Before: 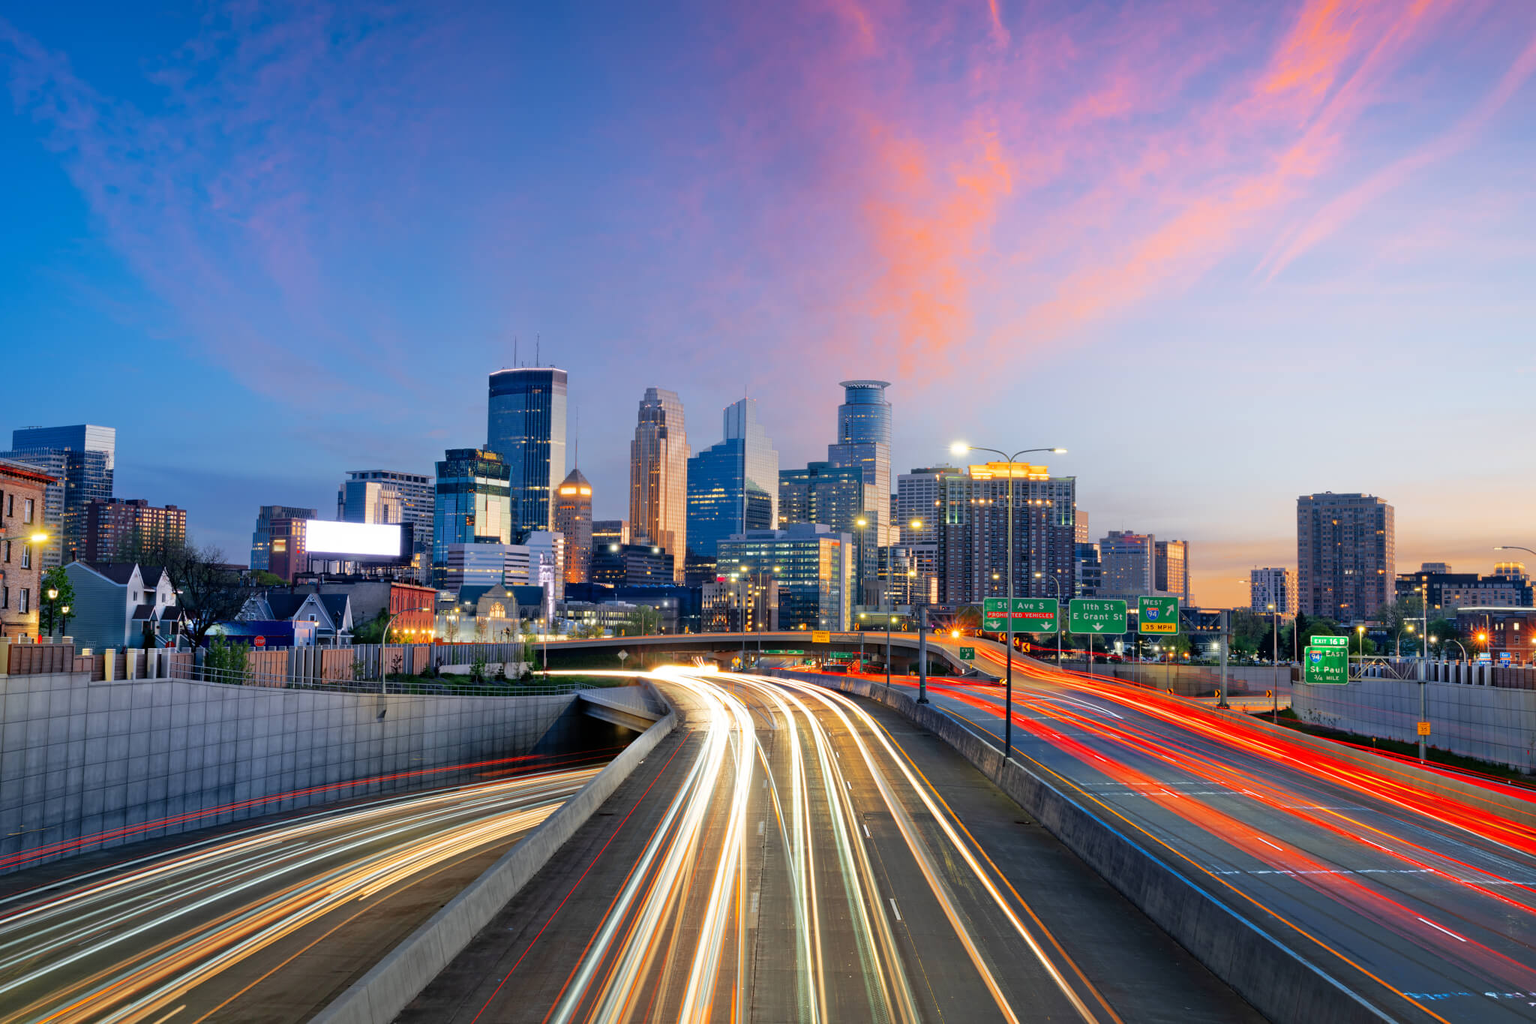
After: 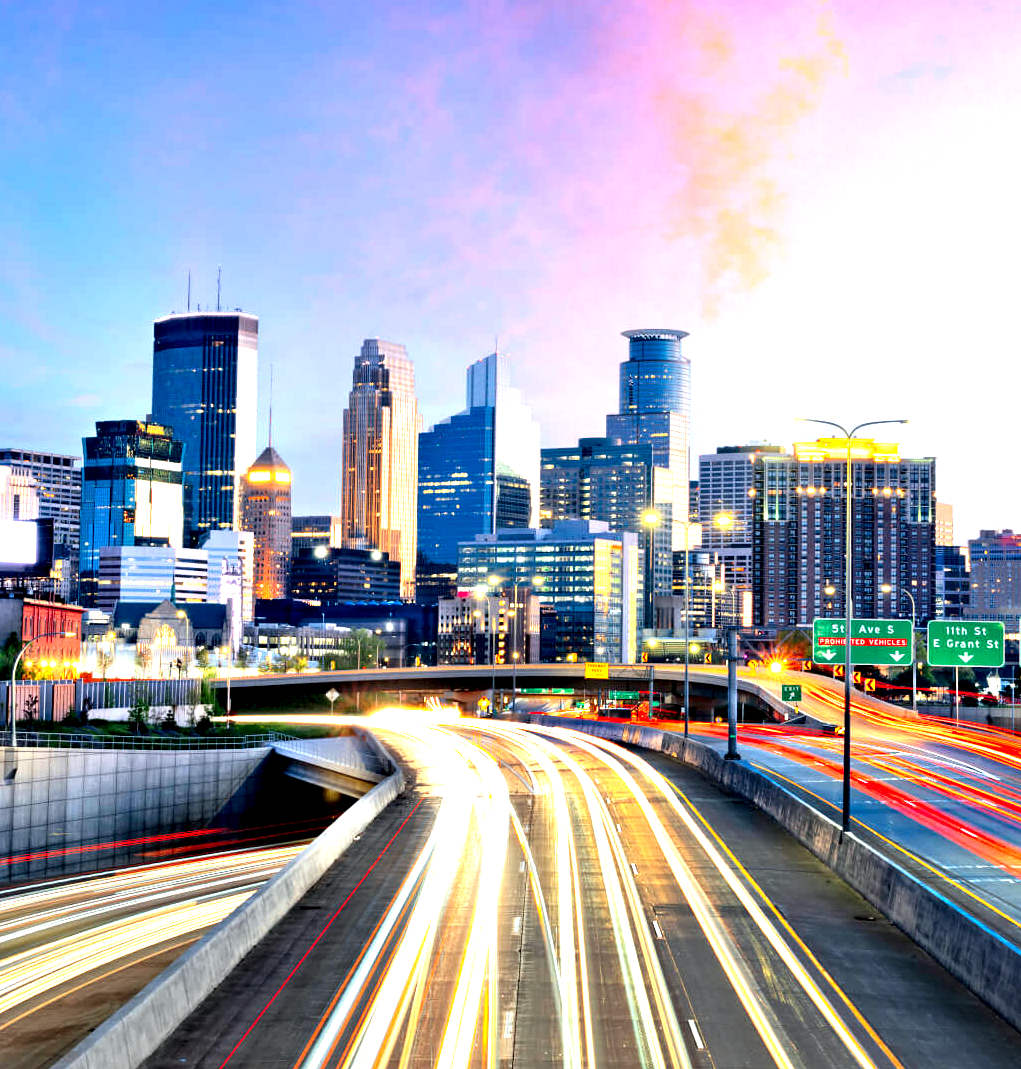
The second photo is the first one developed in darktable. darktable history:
contrast equalizer: y [[0.6 ×6], [0.55 ×6], [0 ×6], [0 ×6], [0 ×6]]
crop and rotate: angle 0.011°, left 24.351%, top 13.065%, right 25.769%, bottom 8.561%
exposure: exposure 1.143 EV, compensate highlight preservation false
